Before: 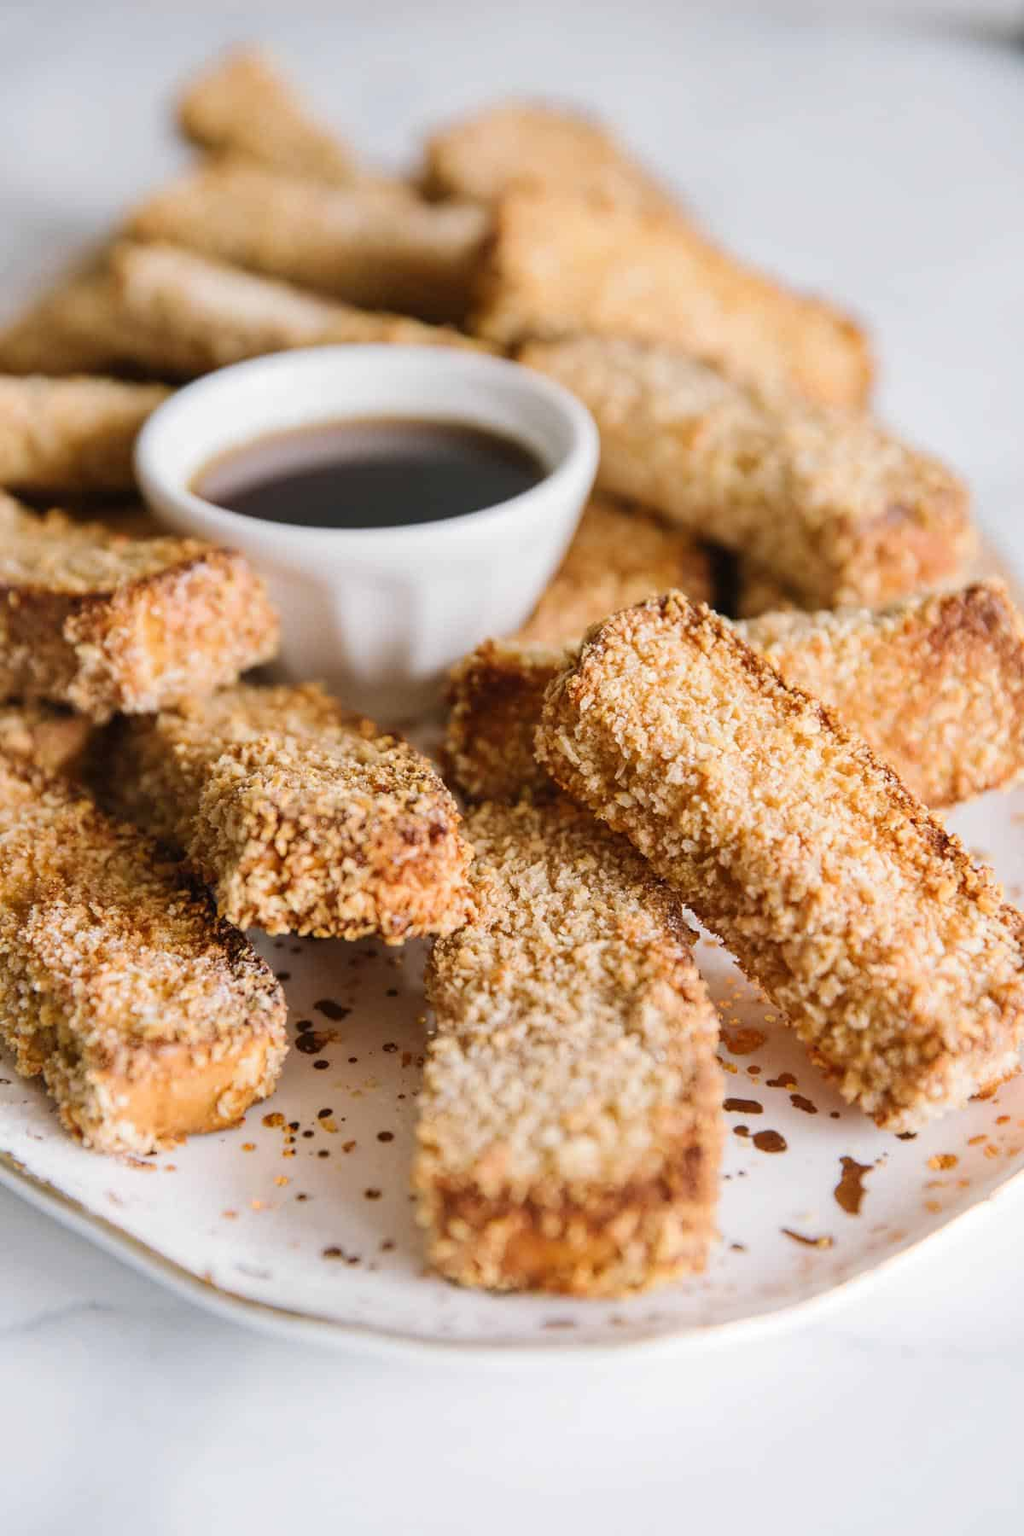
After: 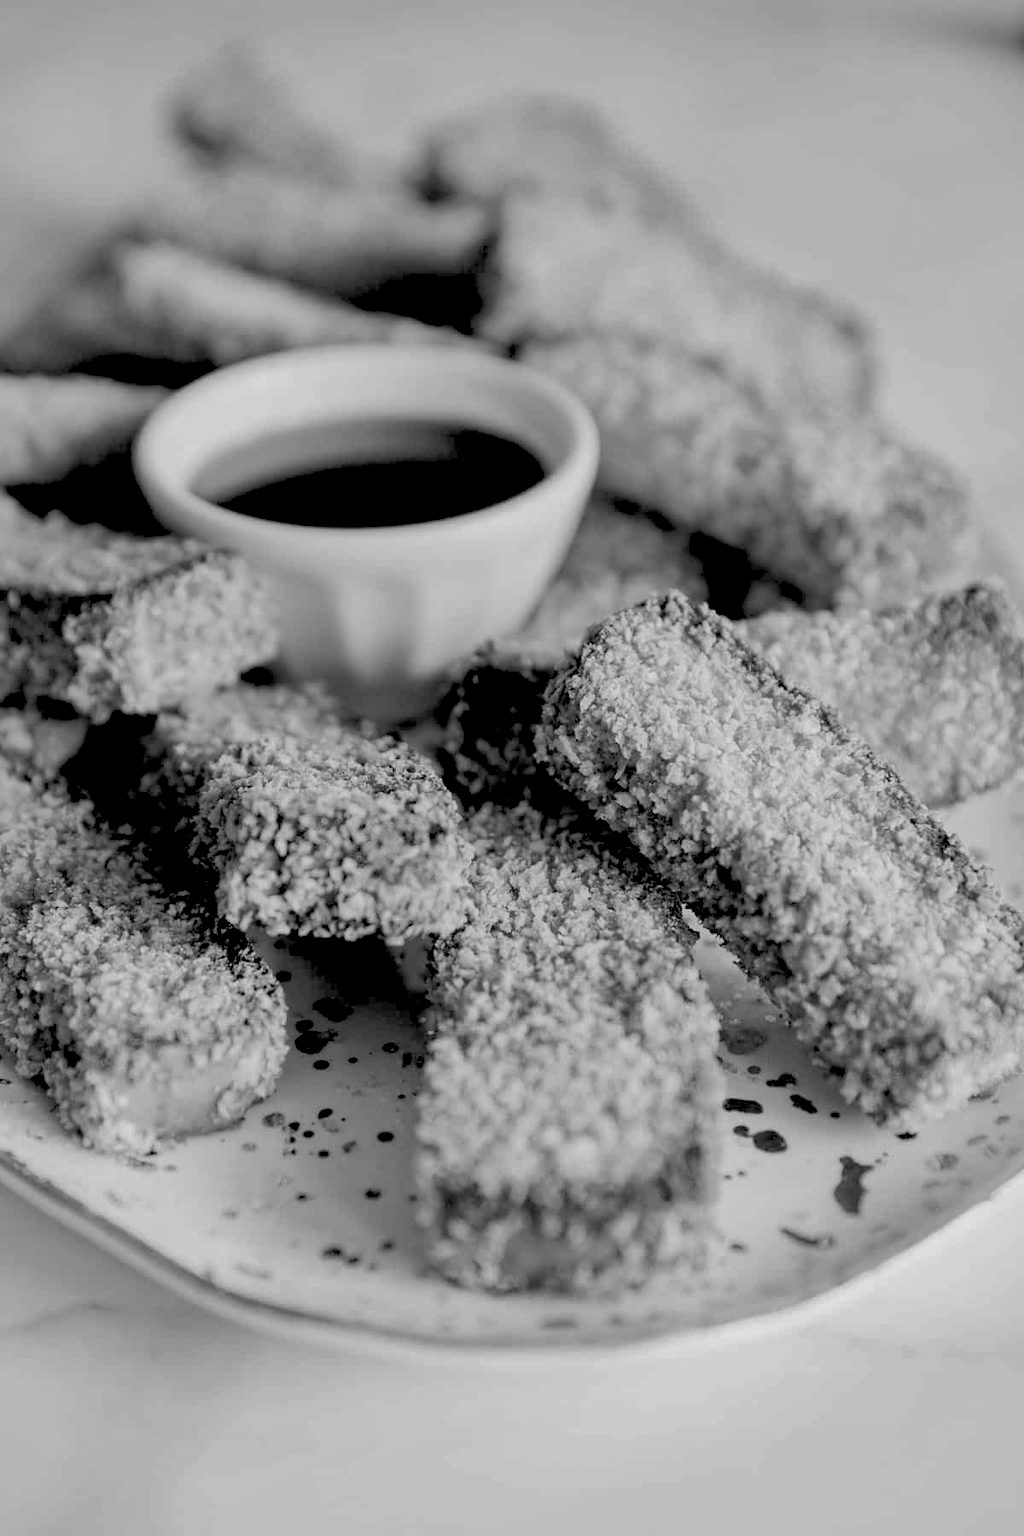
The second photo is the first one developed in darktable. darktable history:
exposure: black level correction 0.046, exposure -0.228 EV, compensate highlight preservation false
shadows and highlights: on, module defaults
monochrome: a 32, b 64, size 2.3
